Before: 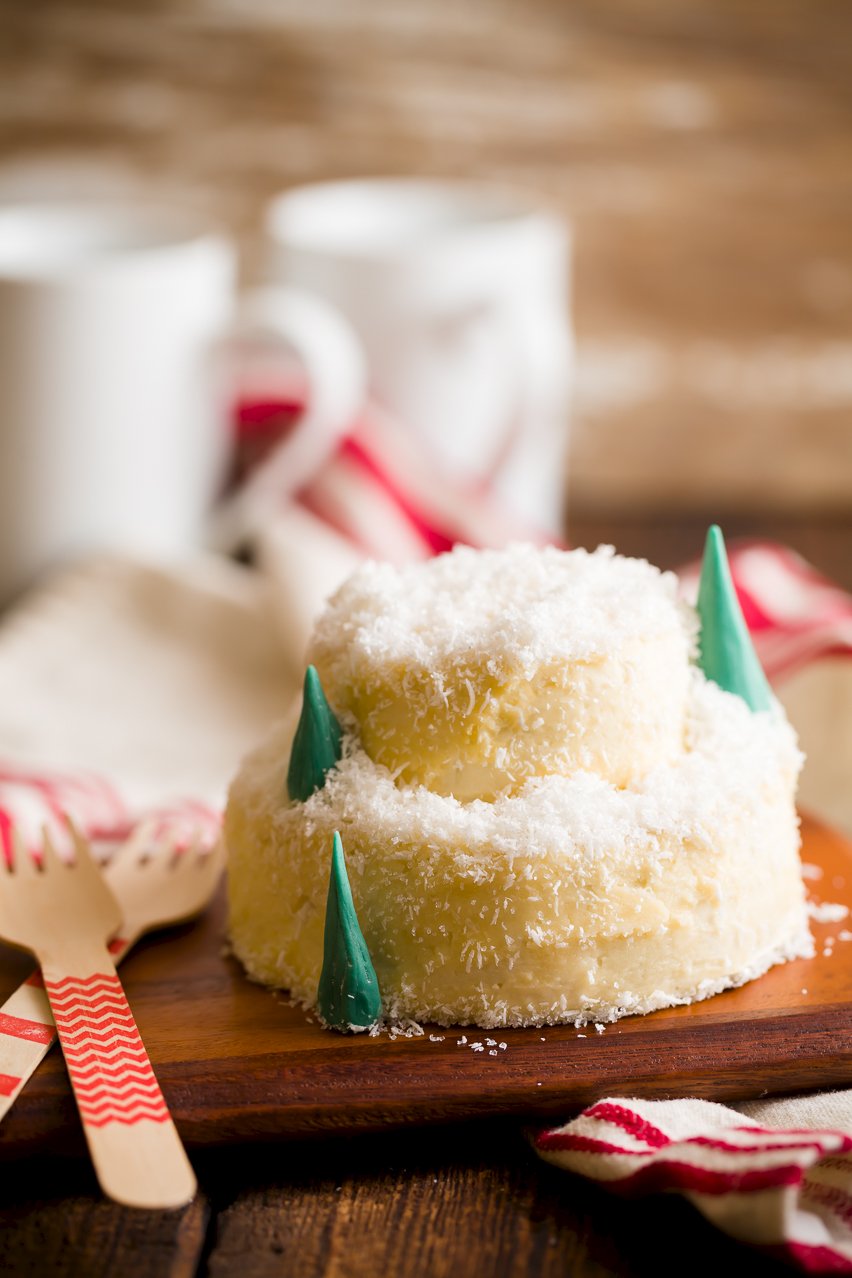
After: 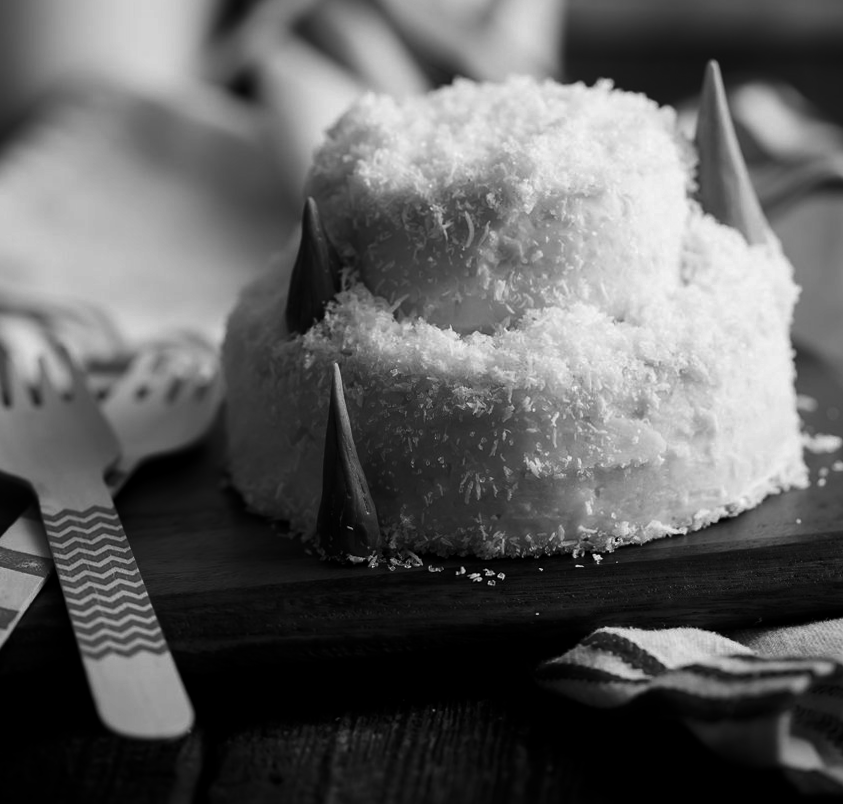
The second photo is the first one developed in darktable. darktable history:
crop and rotate: top 36.435%
rotate and perspective: rotation 0.174°, lens shift (vertical) 0.013, lens shift (horizontal) 0.019, shear 0.001, automatic cropping original format, crop left 0.007, crop right 0.991, crop top 0.016, crop bottom 0.997
contrast brightness saturation: contrast -0.03, brightness -0.59, saturation -1
exposure: exposure 0.014 EV, compensate highlight preservation false
